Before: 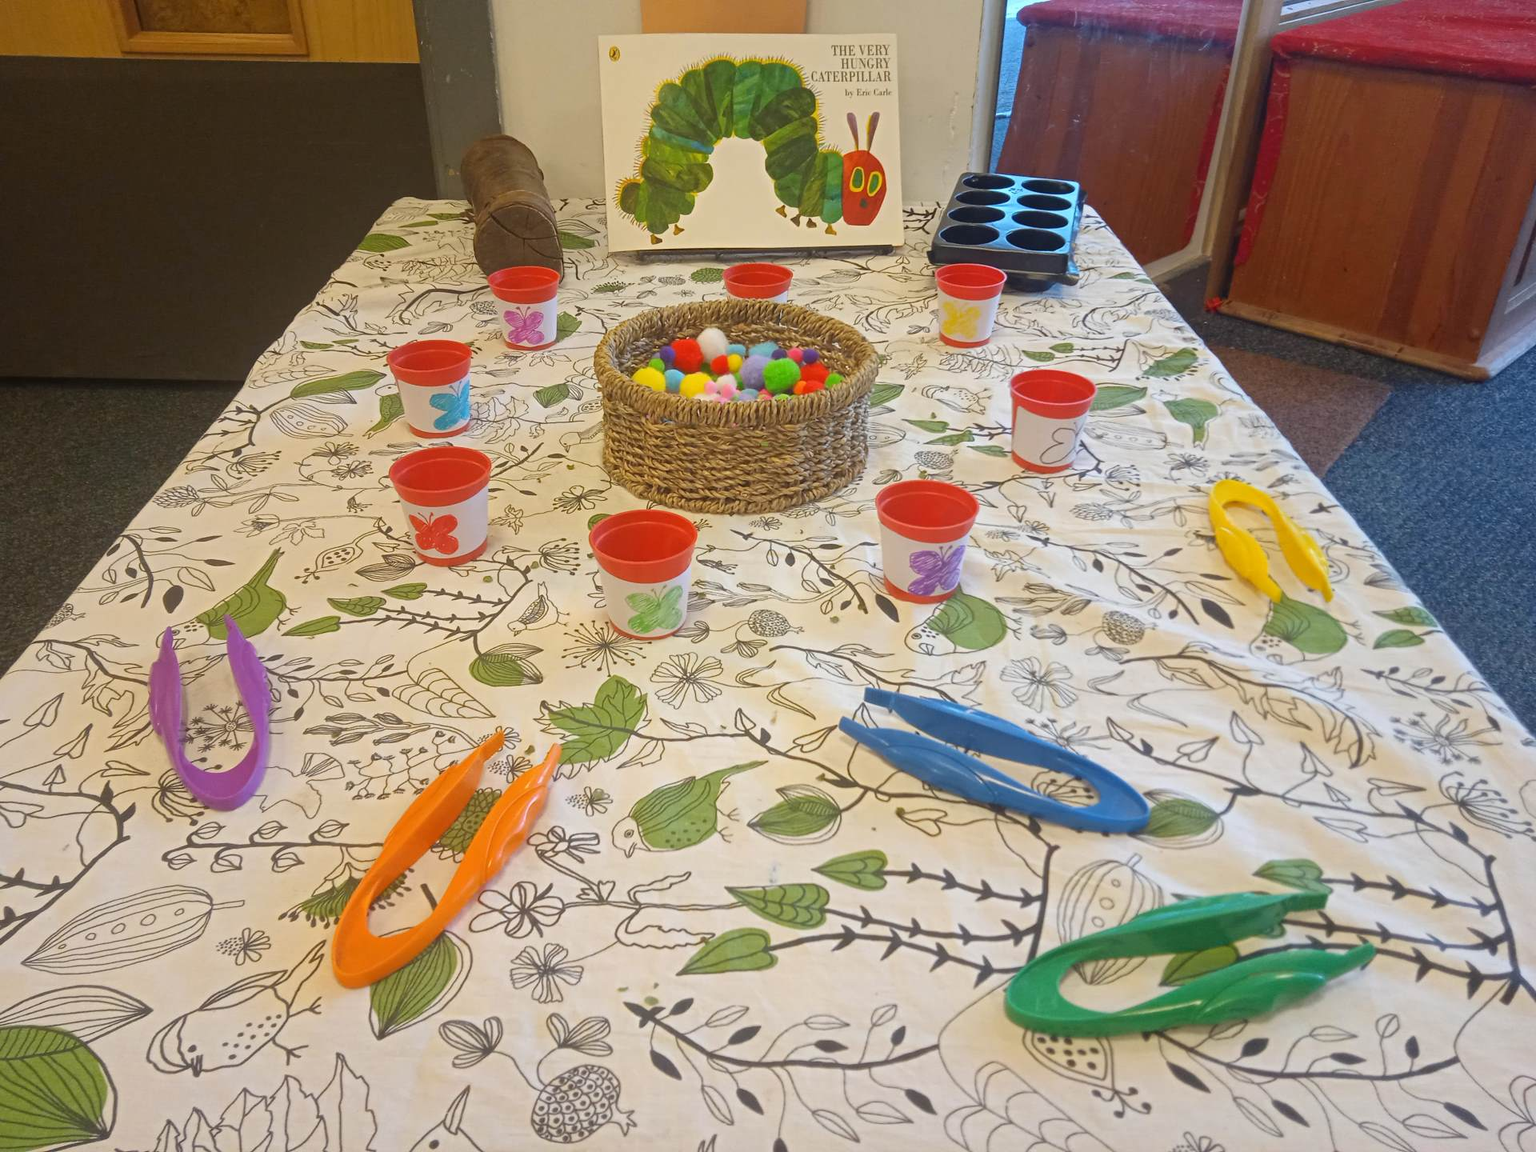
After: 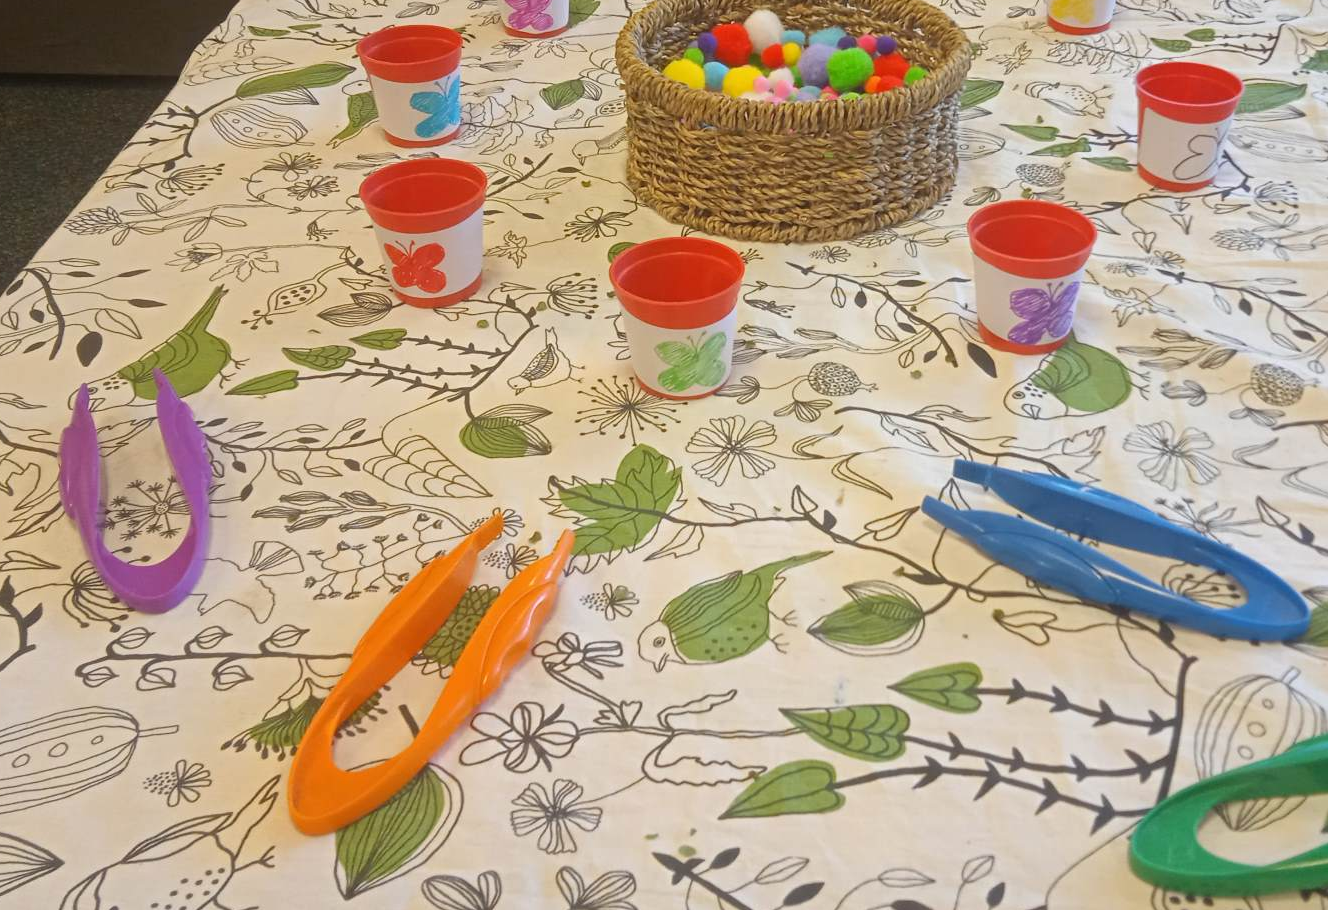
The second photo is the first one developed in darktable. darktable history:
crop: left 6.65%, top 27.782%, right 24.098%, bottom 8.964%
